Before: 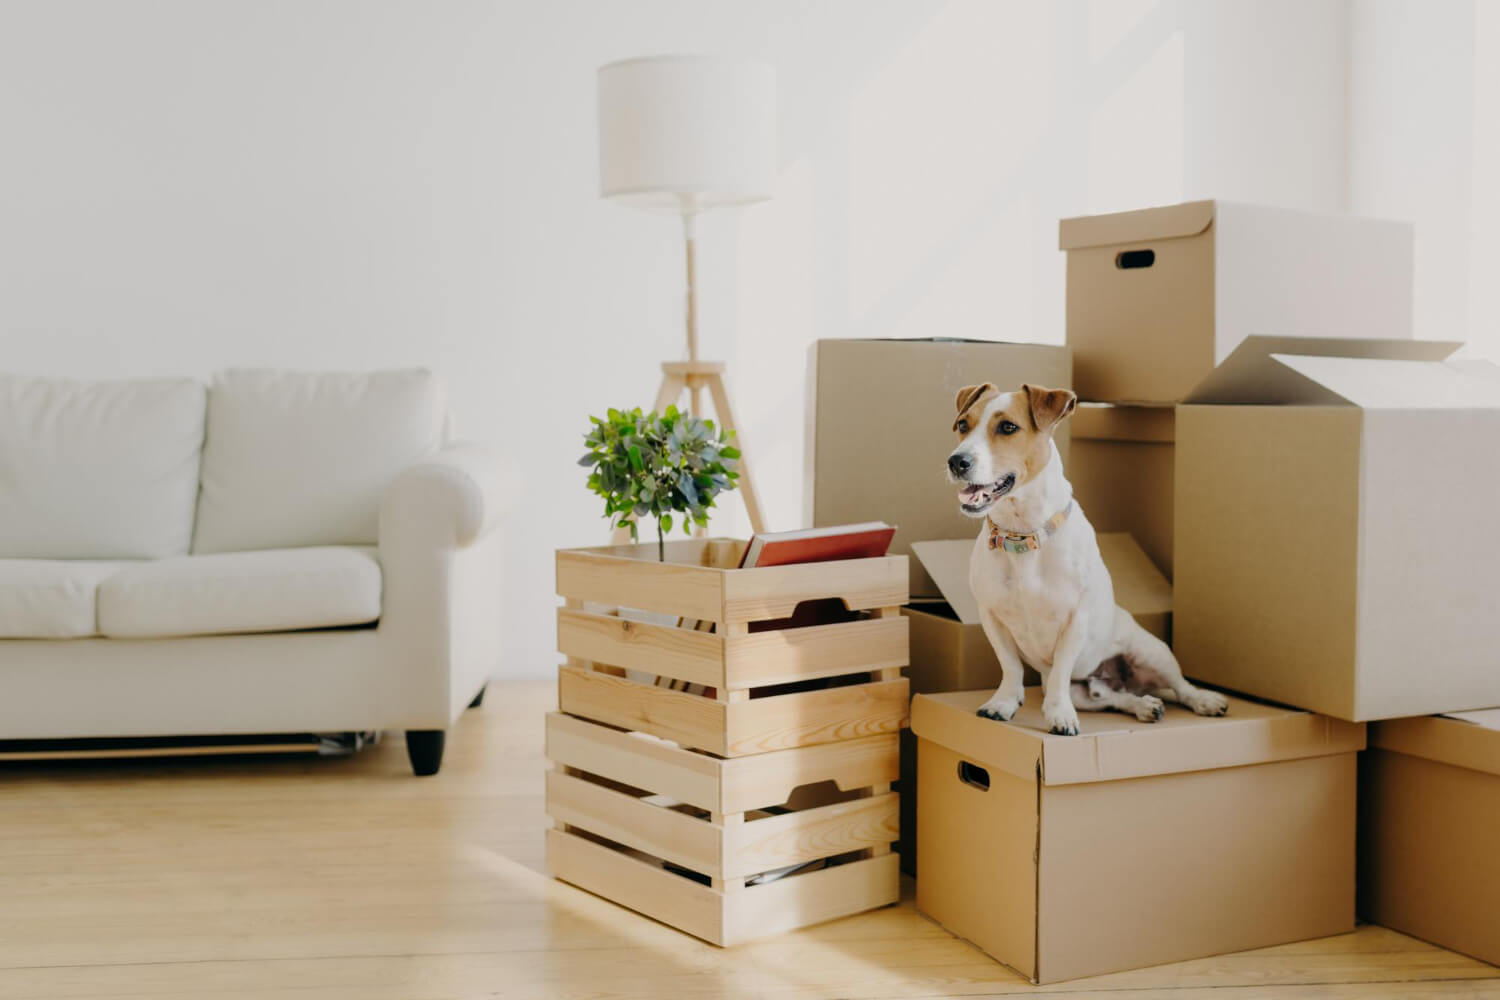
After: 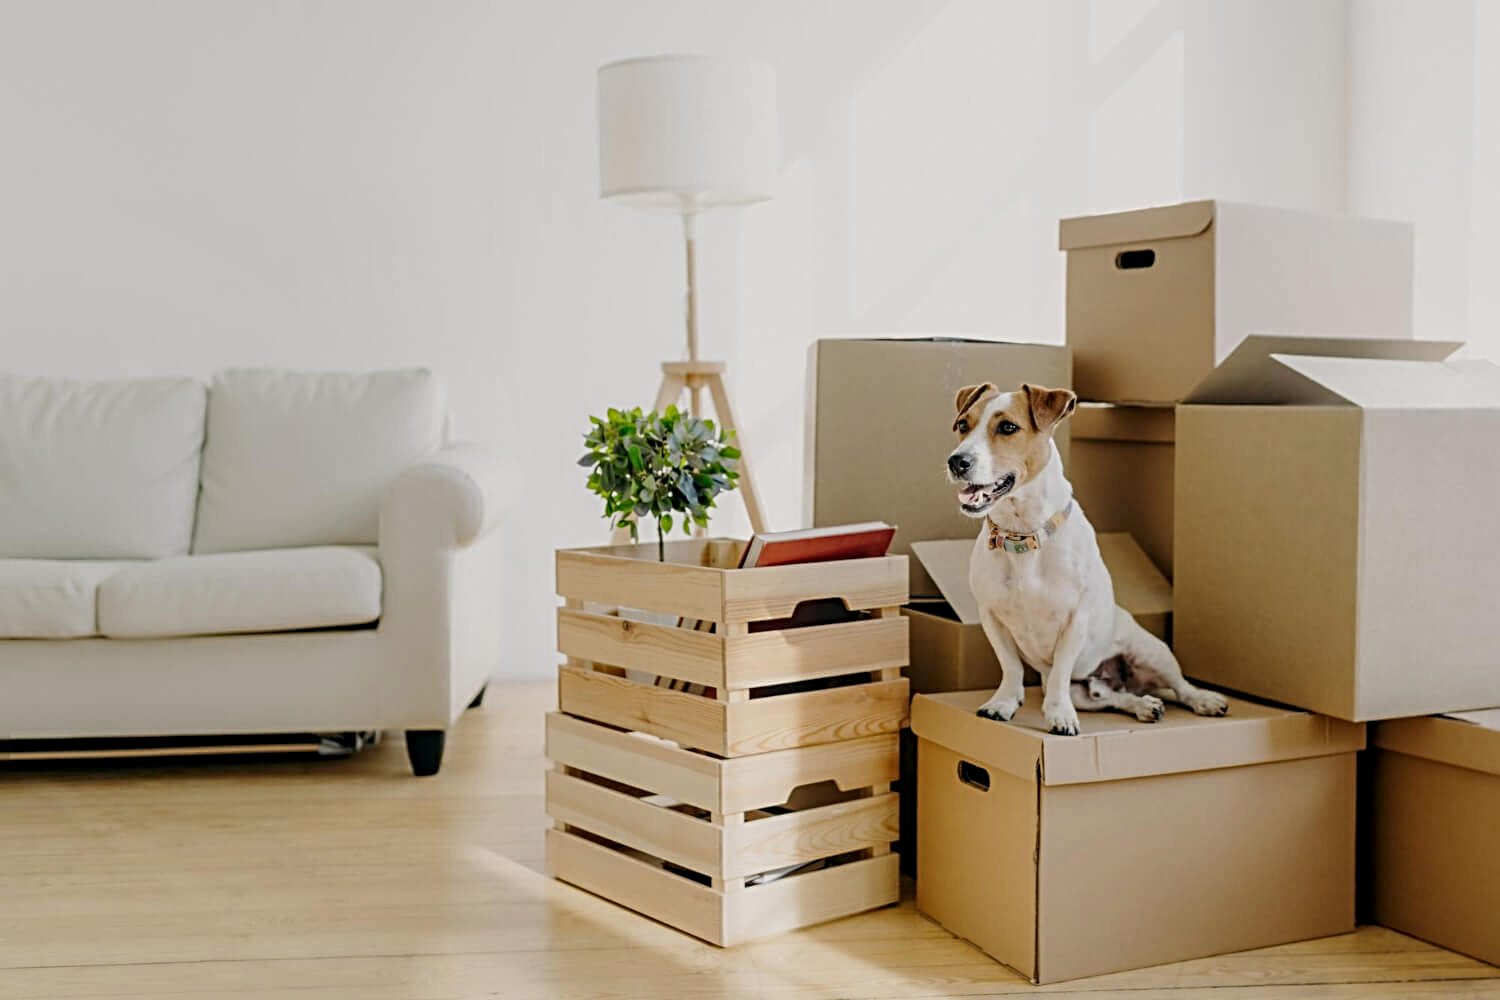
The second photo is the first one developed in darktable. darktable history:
sharpen: radius 3.956
exposure: exposure -0.069 EV, compensate exposure bias true, compensate highlight preservation false
local contrast: on, module defaults
